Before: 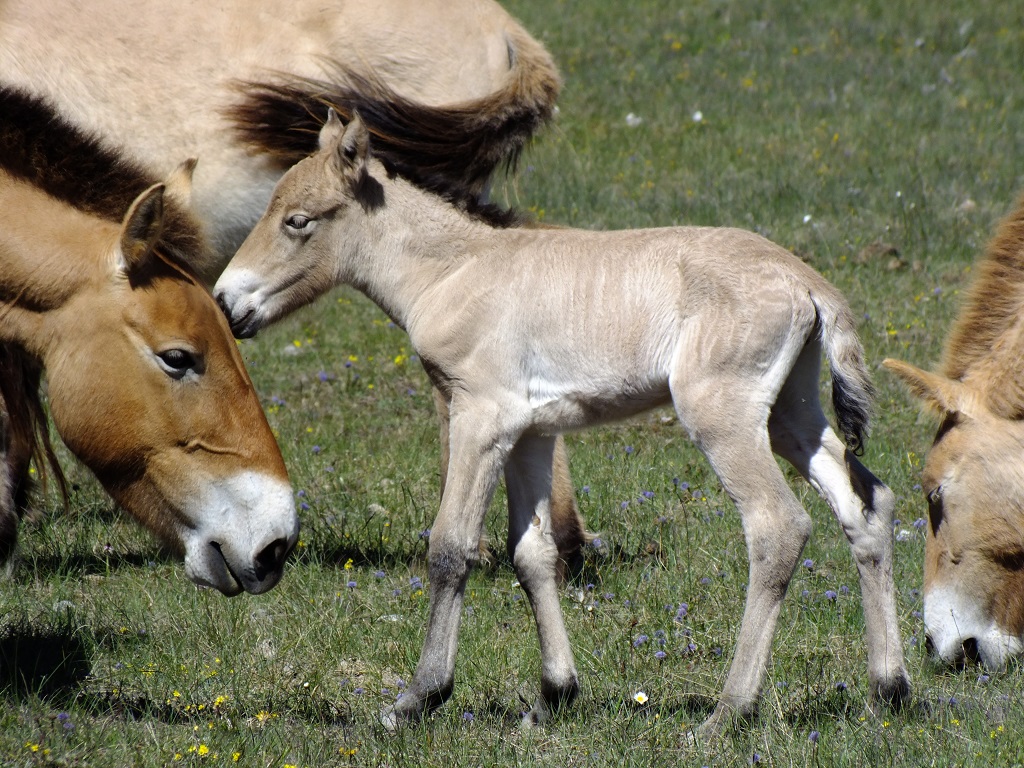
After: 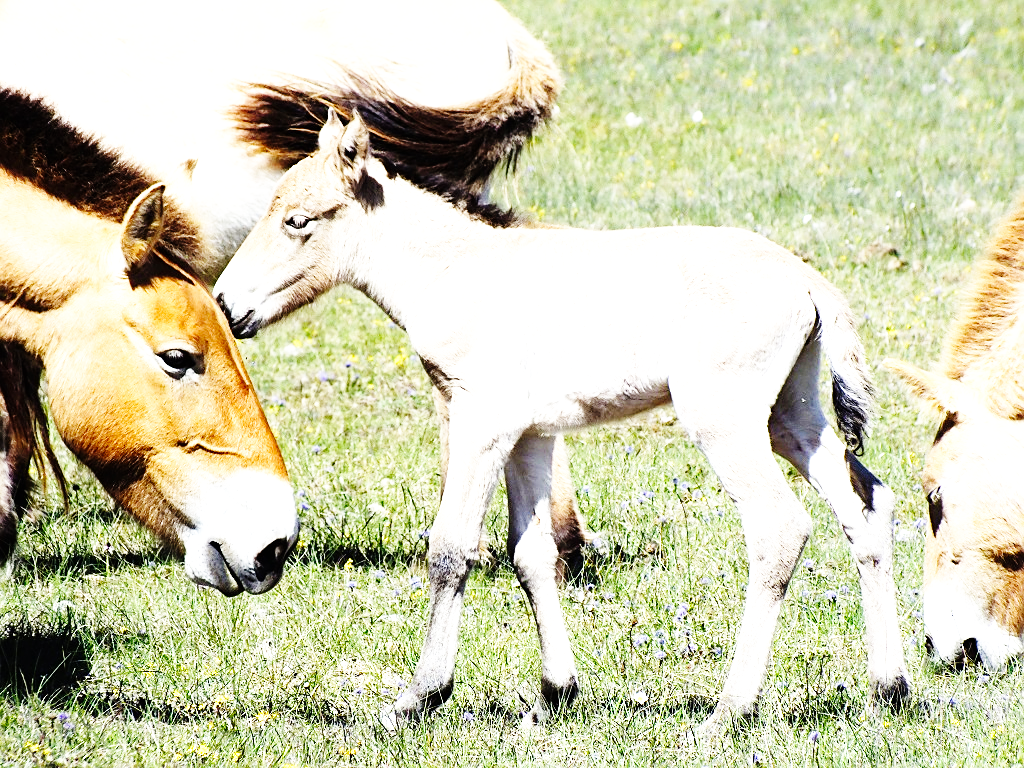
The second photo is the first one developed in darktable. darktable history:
base curve: curves: ch0 [(0, 0) (0, 0) (0.002, 0.001) (0.008, 0.003) (0.019, 0.011) (0.037, 0.037) (0.064, 0.11) (0.102, 0.232) (0.152, 0.379) (0.216, 0.524) (0.296, 0.665) (0.394, 0.789) (0.512, 0.881) (0.651, 0.945) (0.813, 0.986) (1, 1)], preserve colors none
sharpen: on, module defaults
exposure: black level correction 0, exposure 1.3 EV, compensate exposure bias true, compensate highlight preservation false
